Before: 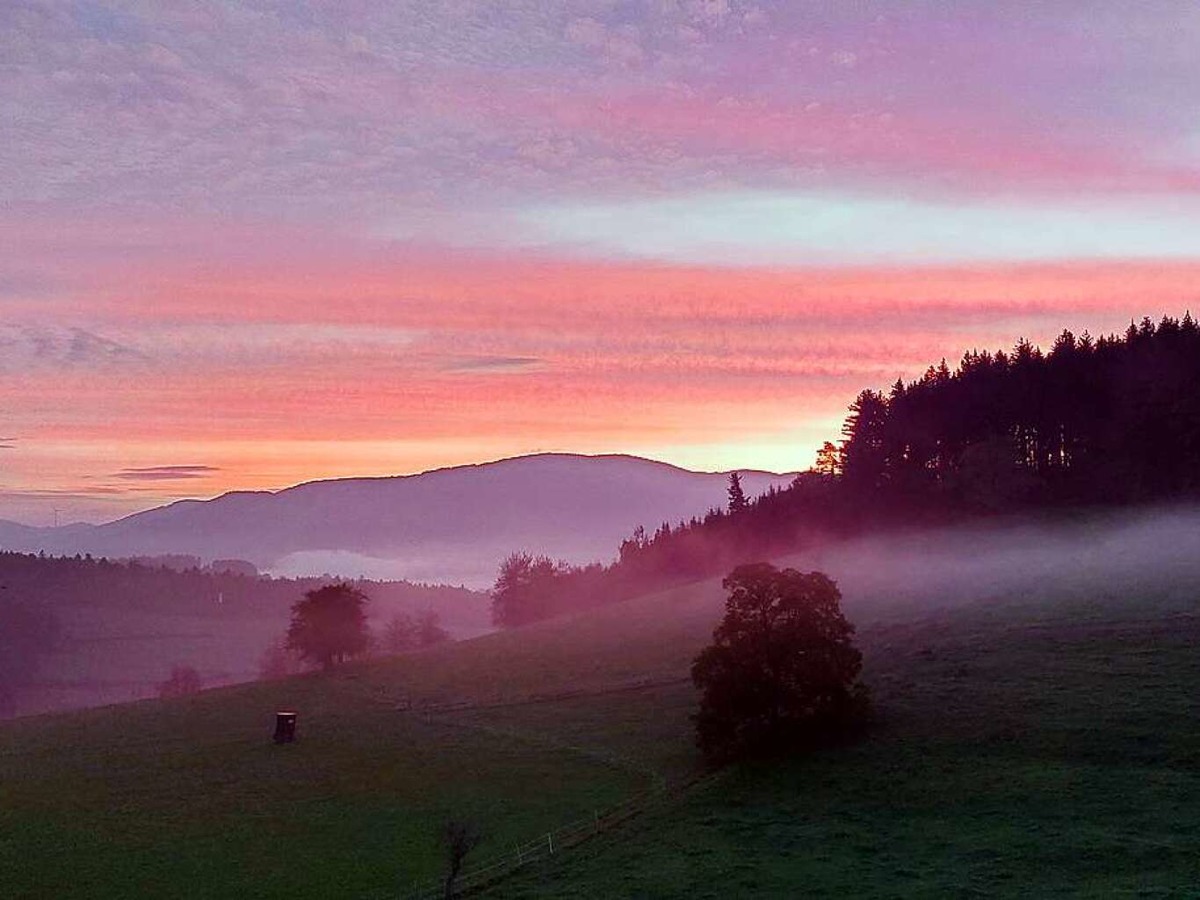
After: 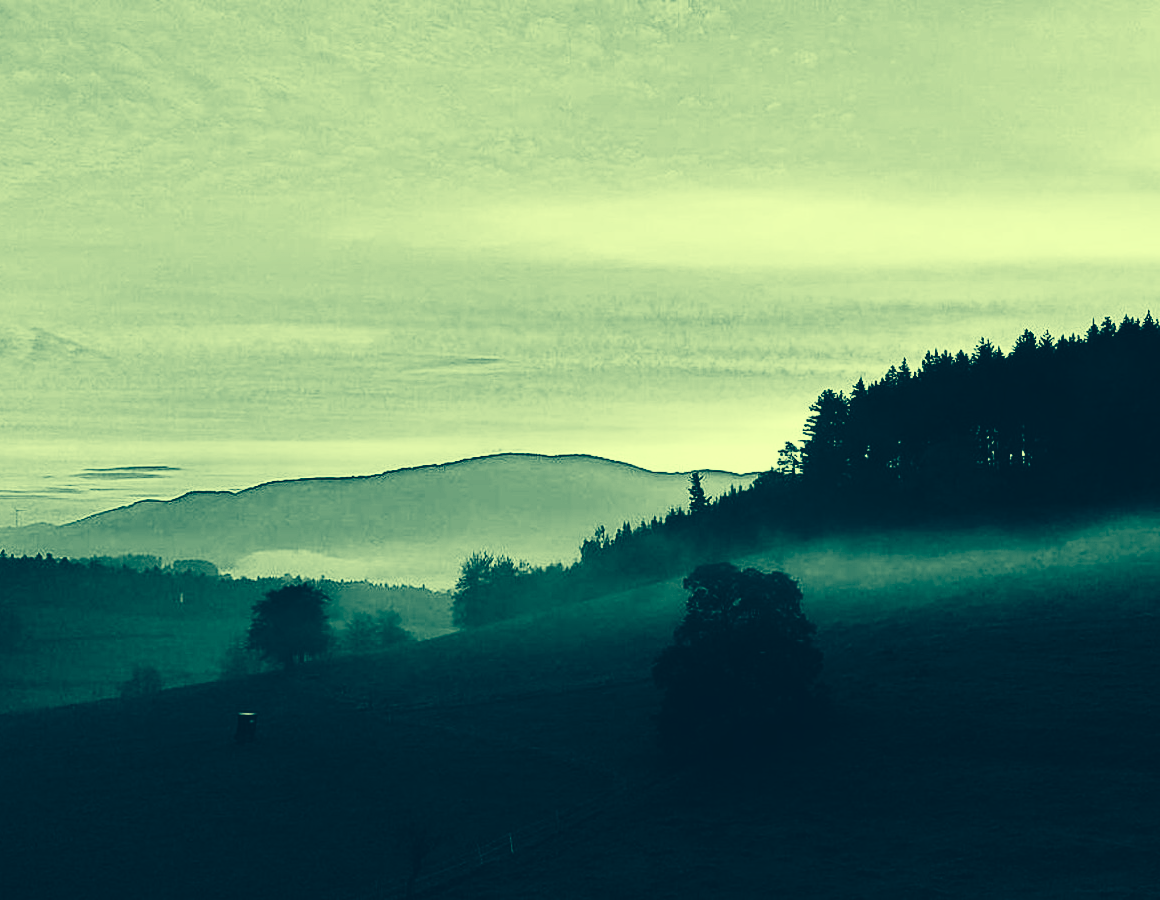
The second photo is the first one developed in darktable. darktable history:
color zones: curves: ch1 [(0, 0.469) (0.01, 0.469) (0.12, 0.446) (0.248, 0.469) (0.5, 0.5) (0.748, 0.5) (0.99, 0.469) (1, 0.469)]
contrast brightness saturation: contrast 0.415, brightness 0.051, saturation 0.252
crop and rotate: left 3.291%
tone equalizer: on, module defaults
color correction: highlights a* -15.92, highlights b* 39.7, shadows a* -39.97, shadows b* -25.75
color calibration: output gray [0.25, 0.35, 0.4, 0], illuminant as shot in camera, x 0.366, y 0.378, temperature 4429.92 K
